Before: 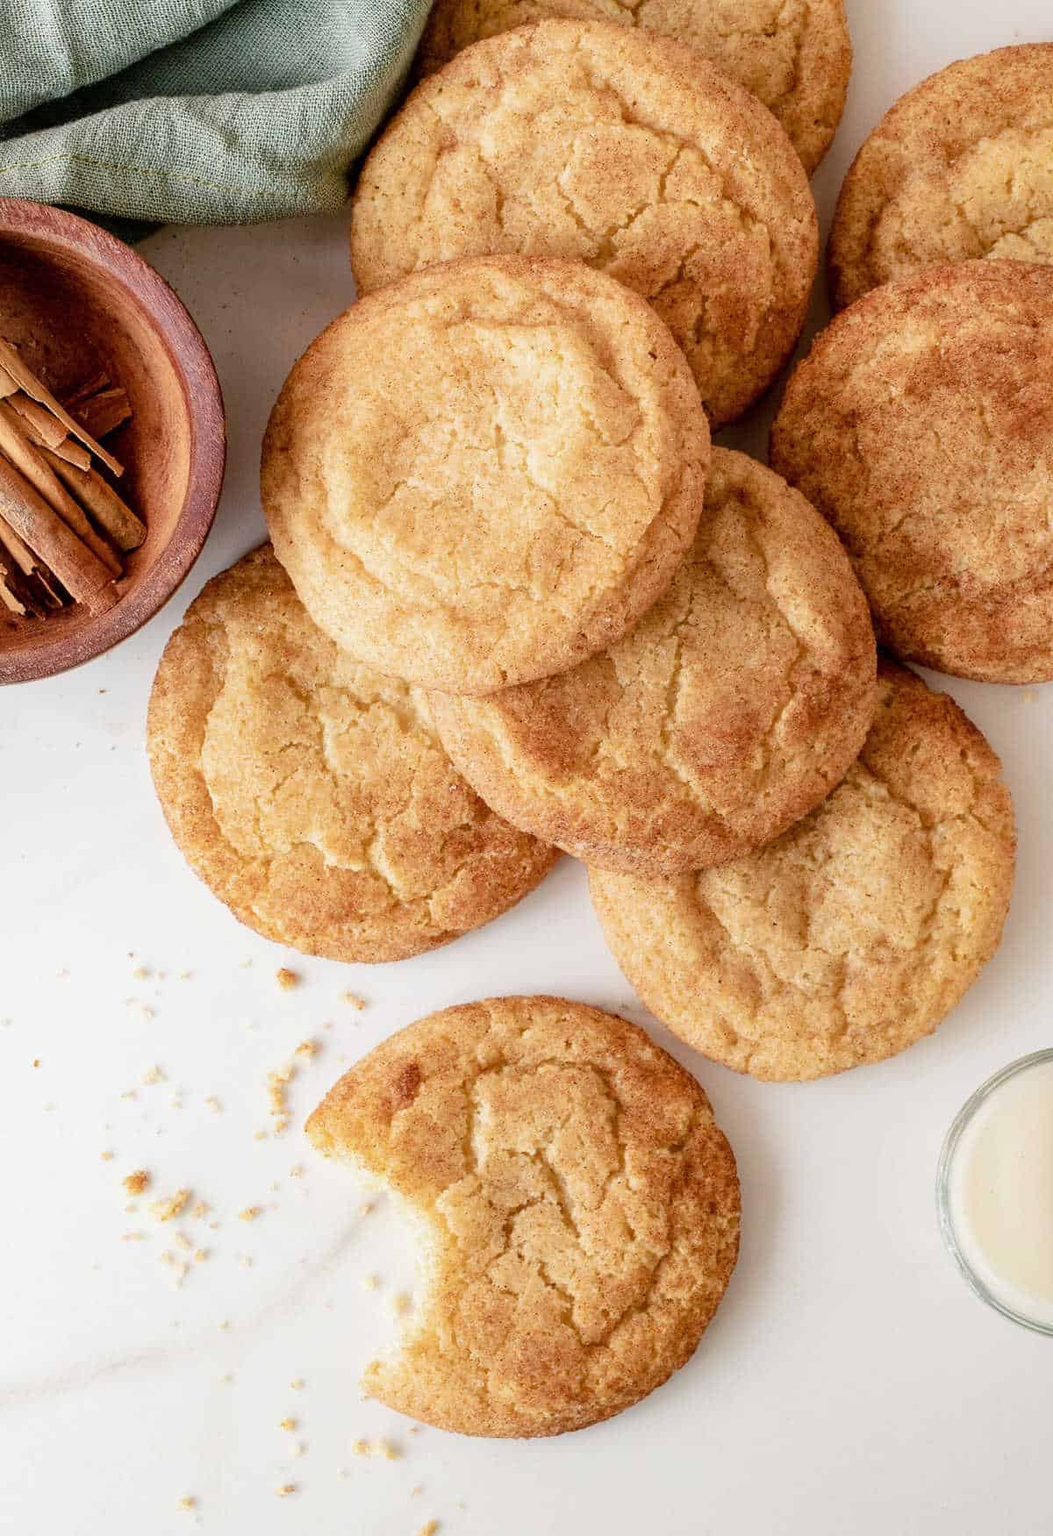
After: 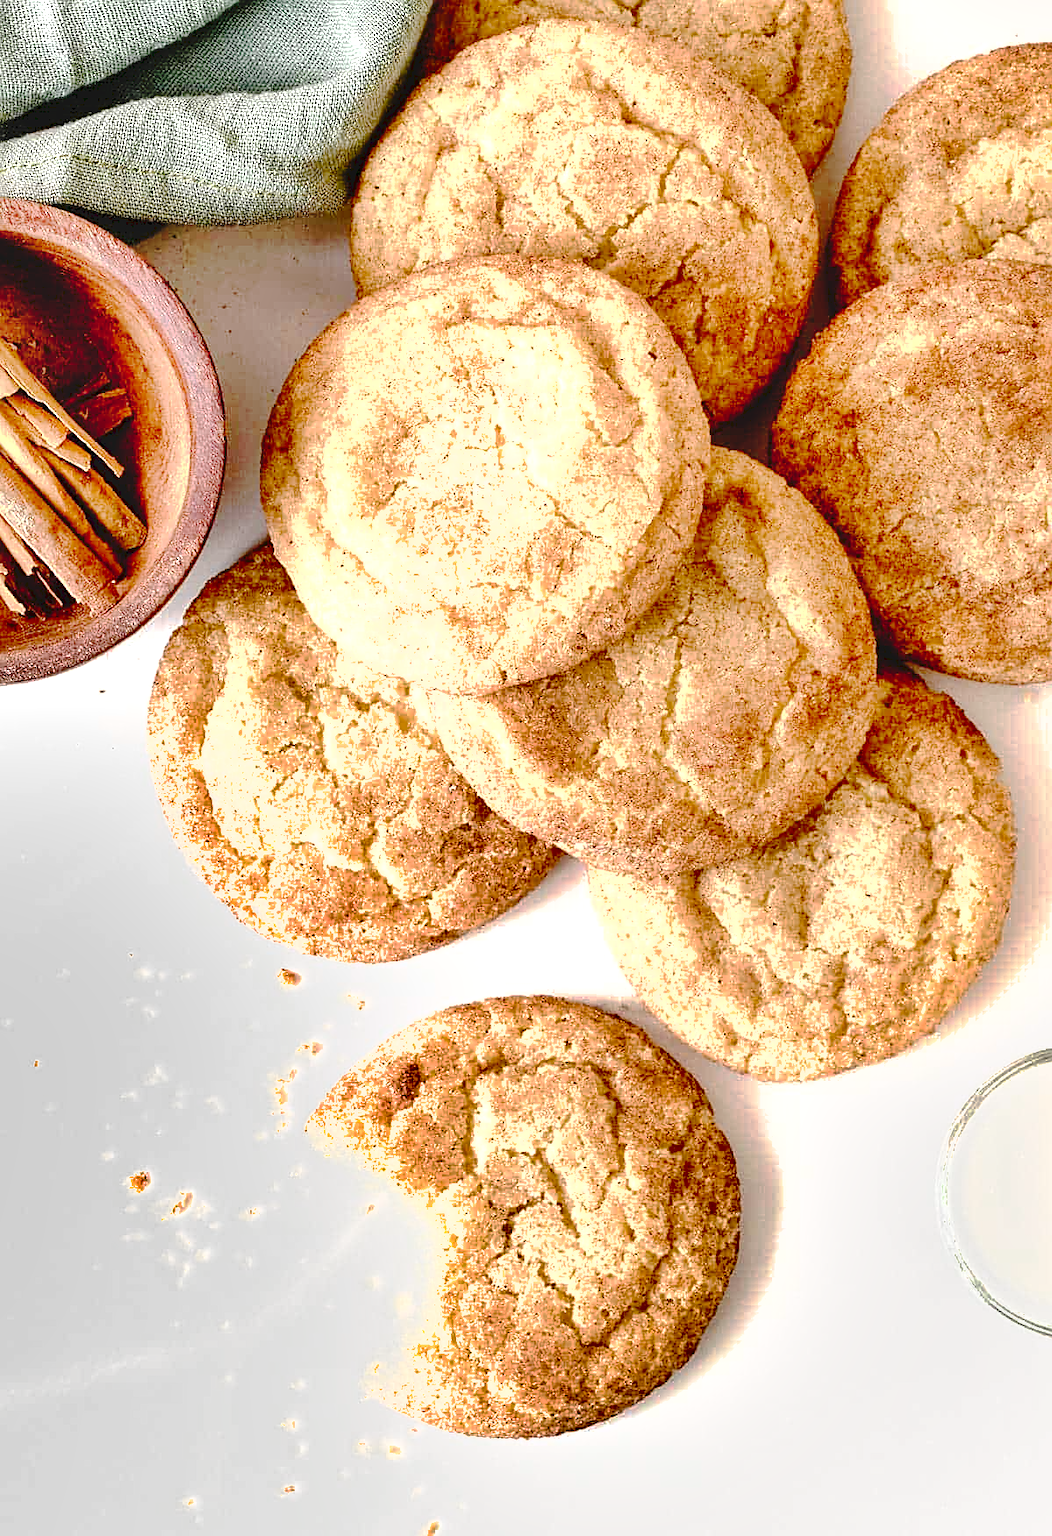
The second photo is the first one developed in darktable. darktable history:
exposure: black level correction 0, exposure 0.499 EV, compensate highlight preservation false
tone equalizer: -8 EV -0.386 EV, -7 EV -0.378 EV, -6 EV -0.303 EV, -5 EV -0.244 EV, -3 EV 0.188 EV, -2 EV 0.329 EV, -1 EV 0.375 EV, +0 EV 0.439 EV, smoothing diameter 24.97%, edges refinement/feathering 8.22, preserve details guided filter
tone curve: curves: ch0 [(0, 0) (0.003, 0.089) (0.011, 0.089) (0.025, 0.088) (0.044, 0.089) (0.069, 0.094) (0.1, 0.108) (0.136, 0.119) (0.177, 0.147) (0.224, 0.204) (0.277, 0.28) (0.335, 0.389) (0.399, 0.486) (0.468, 0.588) (0.543, 0.647) (0.623, 0.705) (0.709, 0.759) (0.801, 0.815) (0.898, 0.873) (1, 1)], preserve colors none
shadows and highlights: low approximation 0.01, soften with gaussian
sharpen: on, module defaults
